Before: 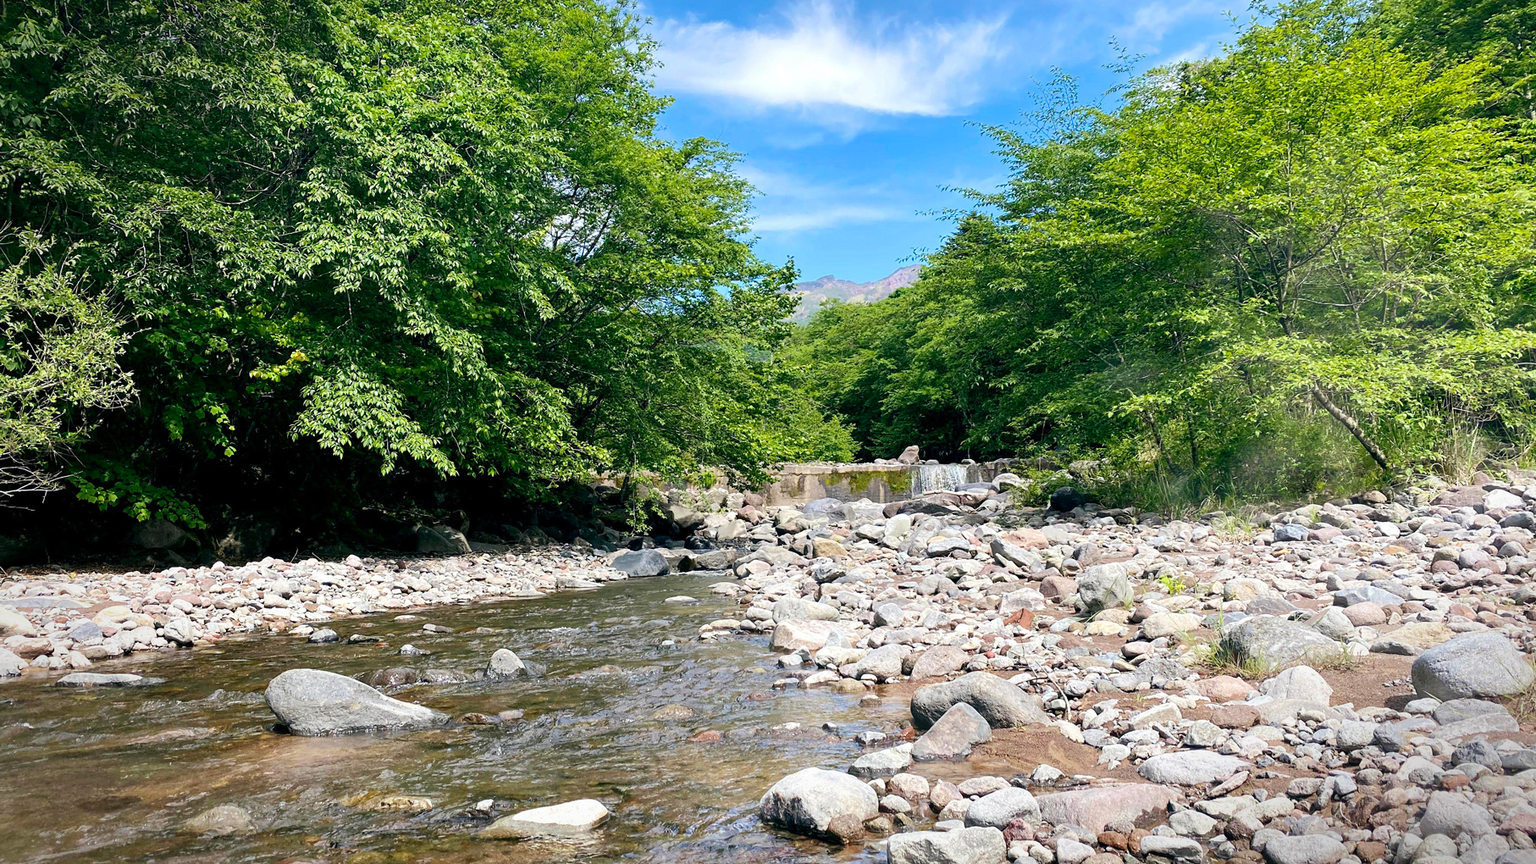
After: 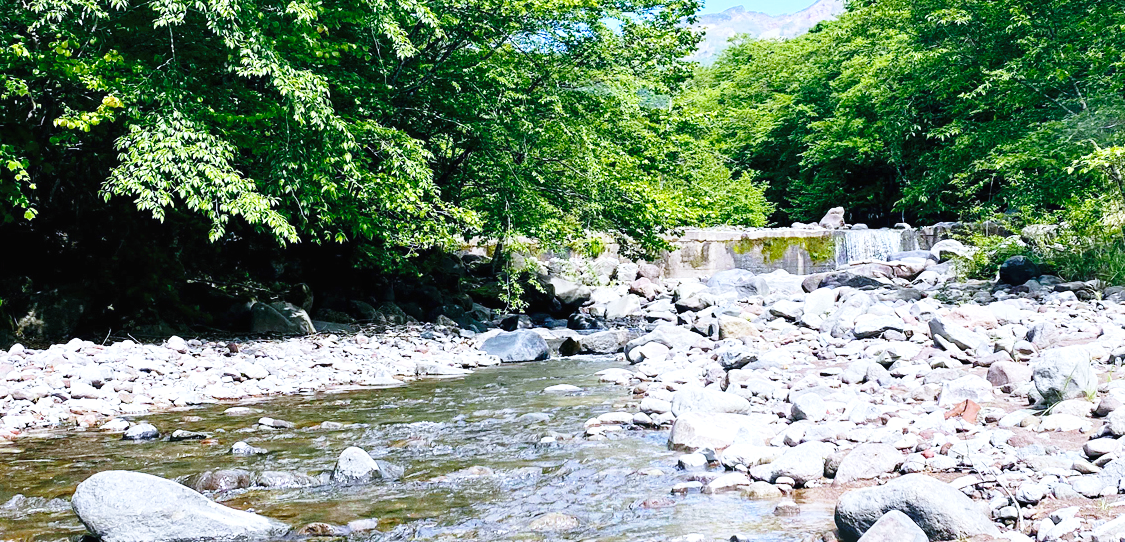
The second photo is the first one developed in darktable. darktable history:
crop: left 13.312%, top 31.28%, right 24.627%, bottom 15.582%
base curve: curves: ch0 [(0, 0) (0.028, 0.03) (0.121, 0.232) (0.46, 0.748) (0.859, 0.968) (1, 1)], preserve colors none
exposure: black level correction -0.003, exposure 0.04 EV, compensate highlight preservation false
white balance: red 0.948, green 1.02, blue 1.176
local contrast: highlights 100%, shadows 100%, detail 120%, midtone range 0.2
